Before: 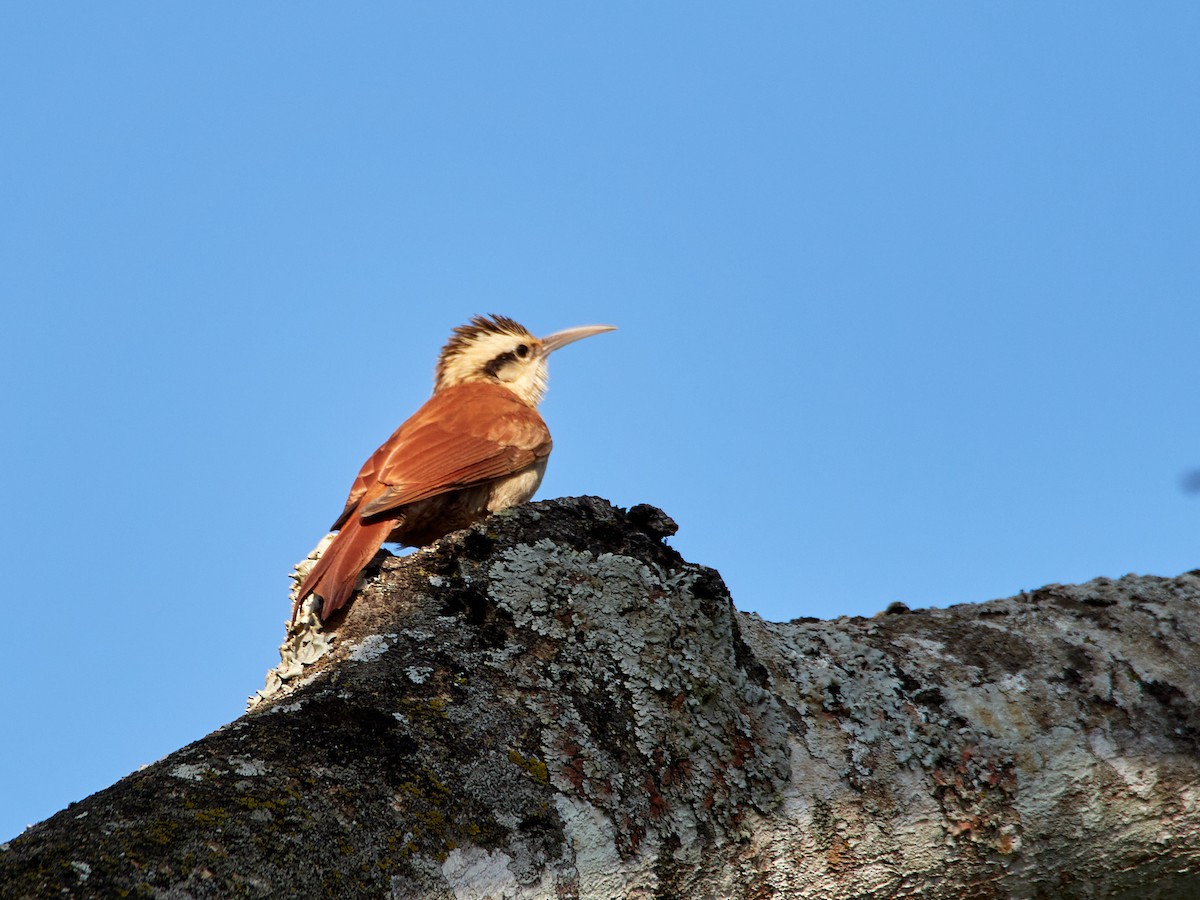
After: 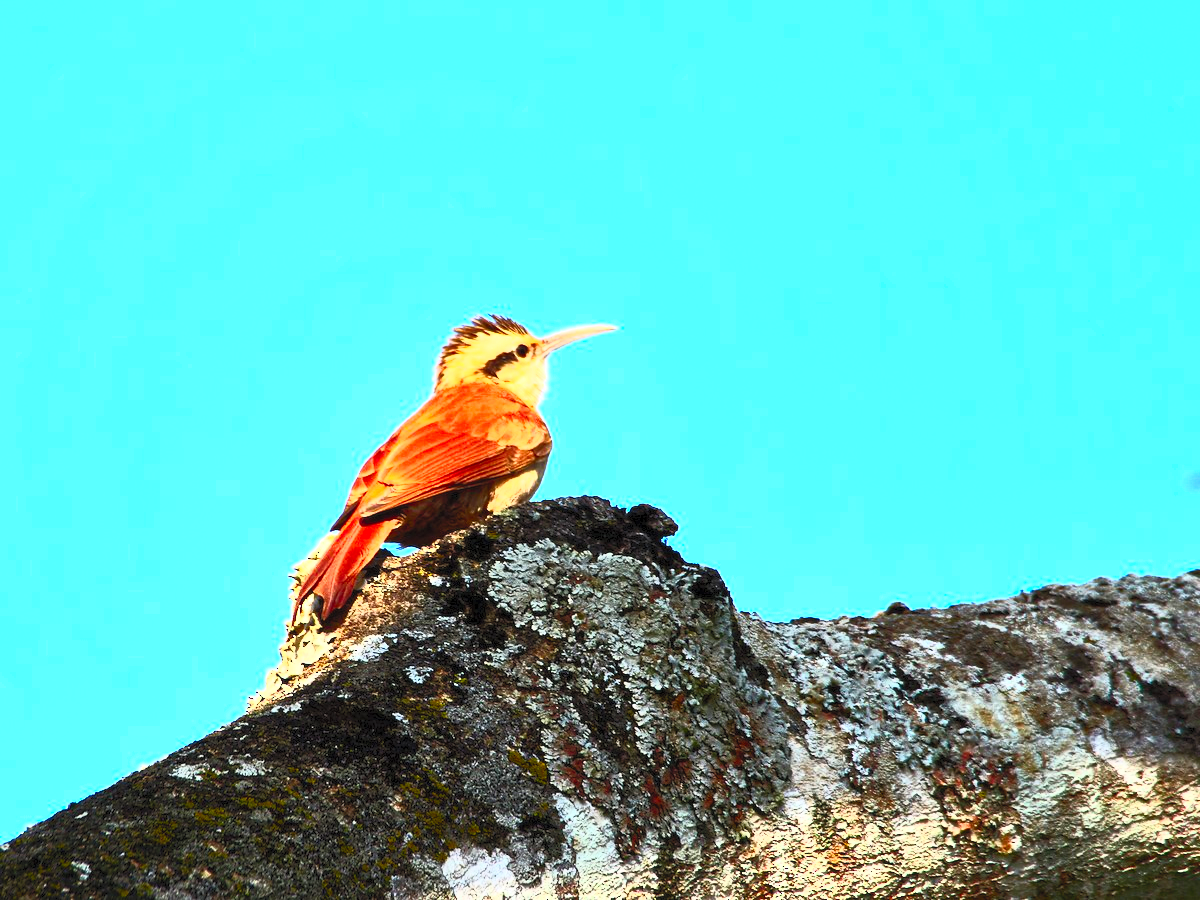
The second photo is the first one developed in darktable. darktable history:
contrast brightness saturation: contrast 0.994, brightness 0.98, saturation 0.989
local contrast: mode bilateral grid, contrast 20, coarseness 49, detail 119%, midtone range 0.2
